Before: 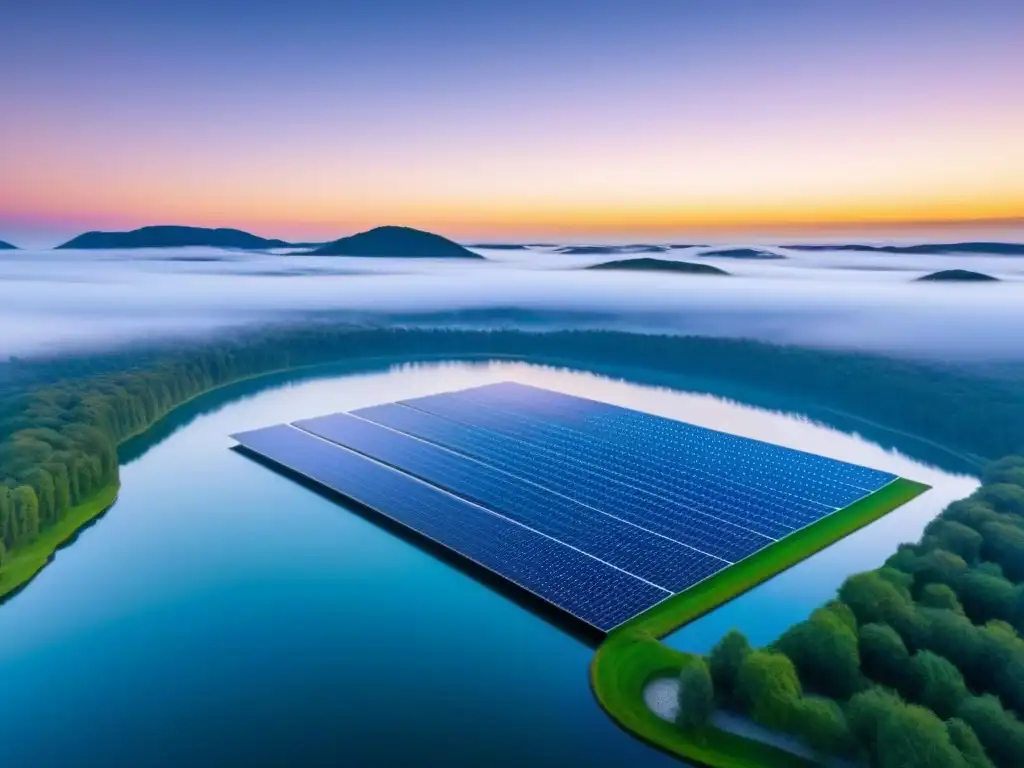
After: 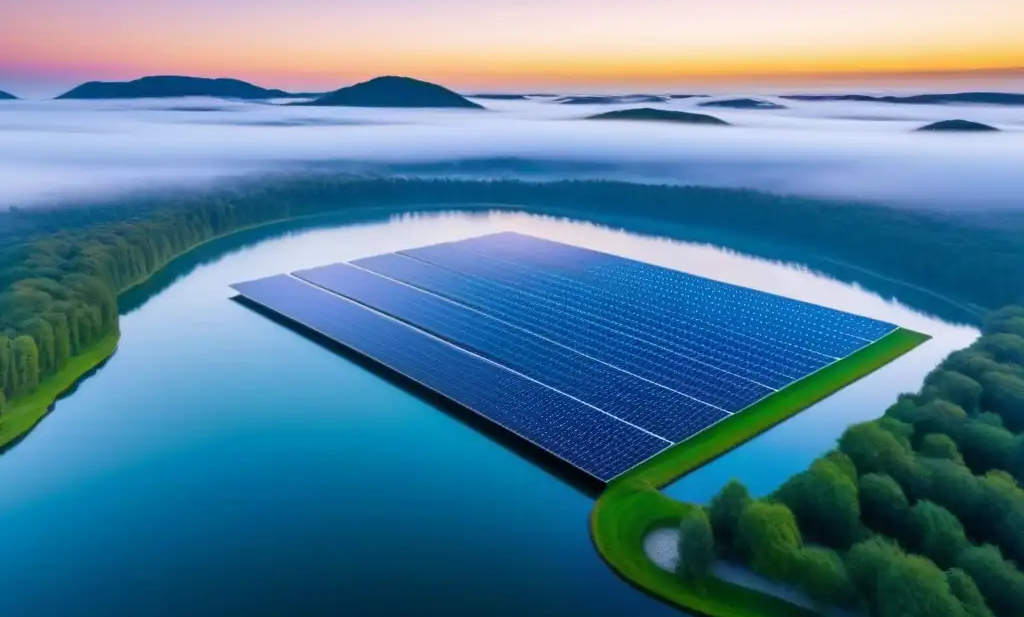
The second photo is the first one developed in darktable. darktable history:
crop and rotate: top 19.532%
